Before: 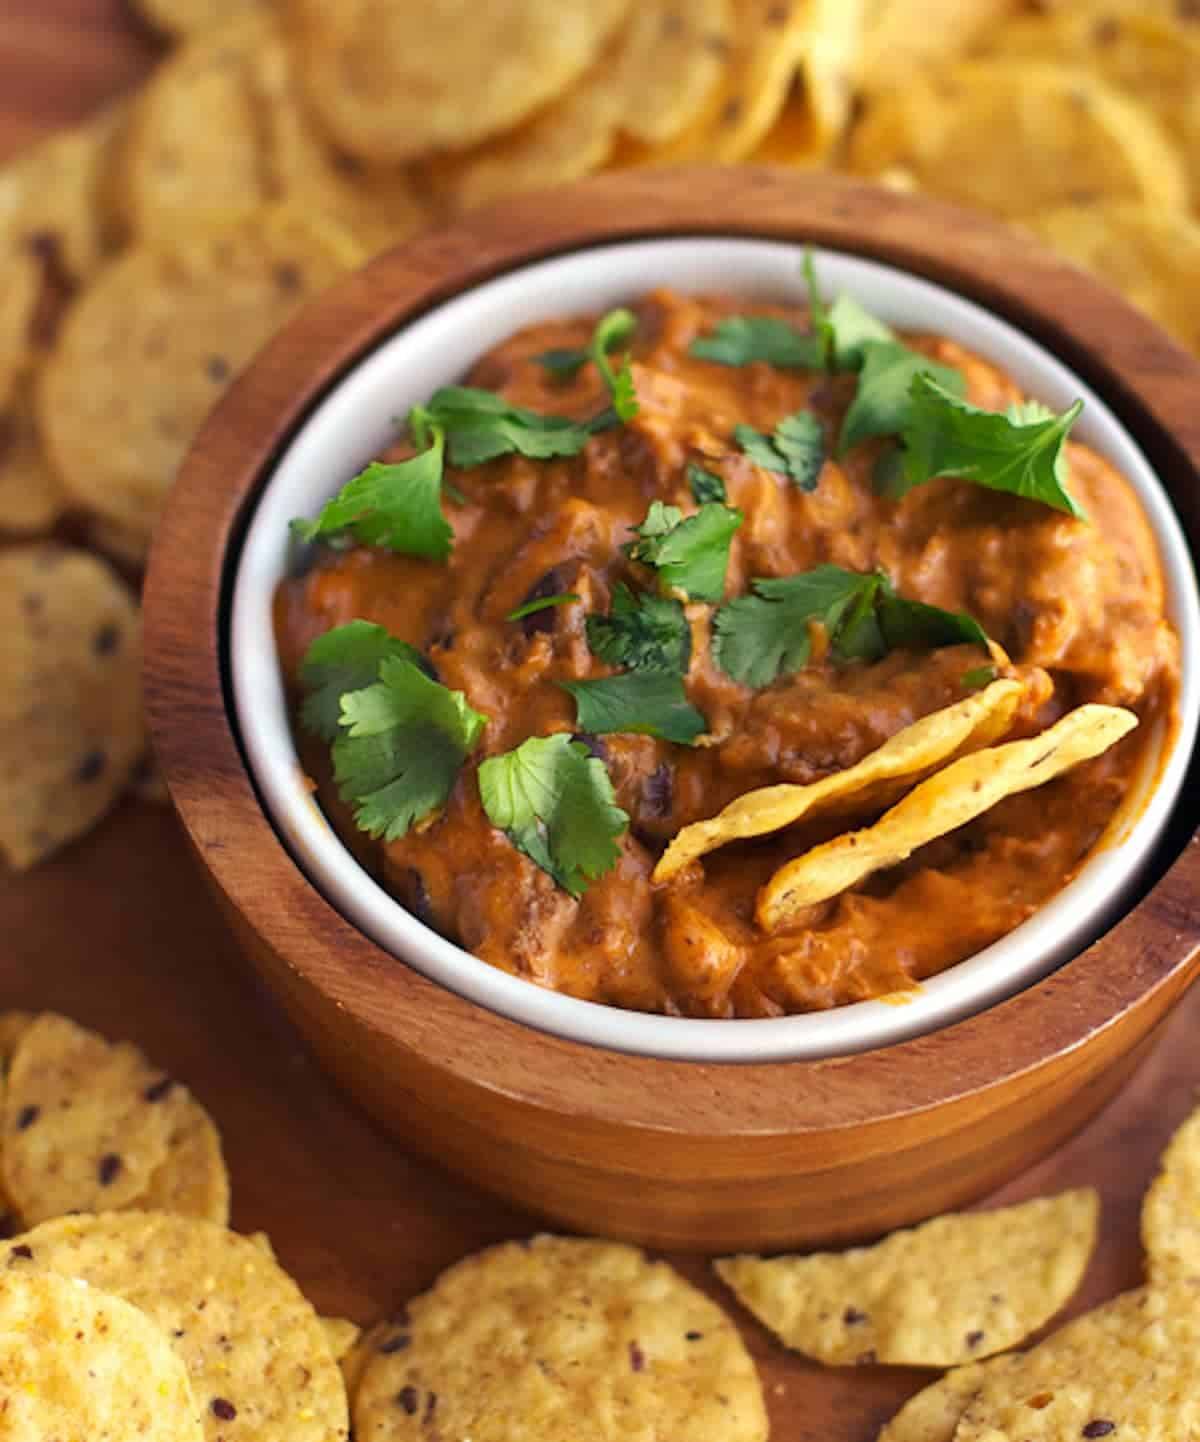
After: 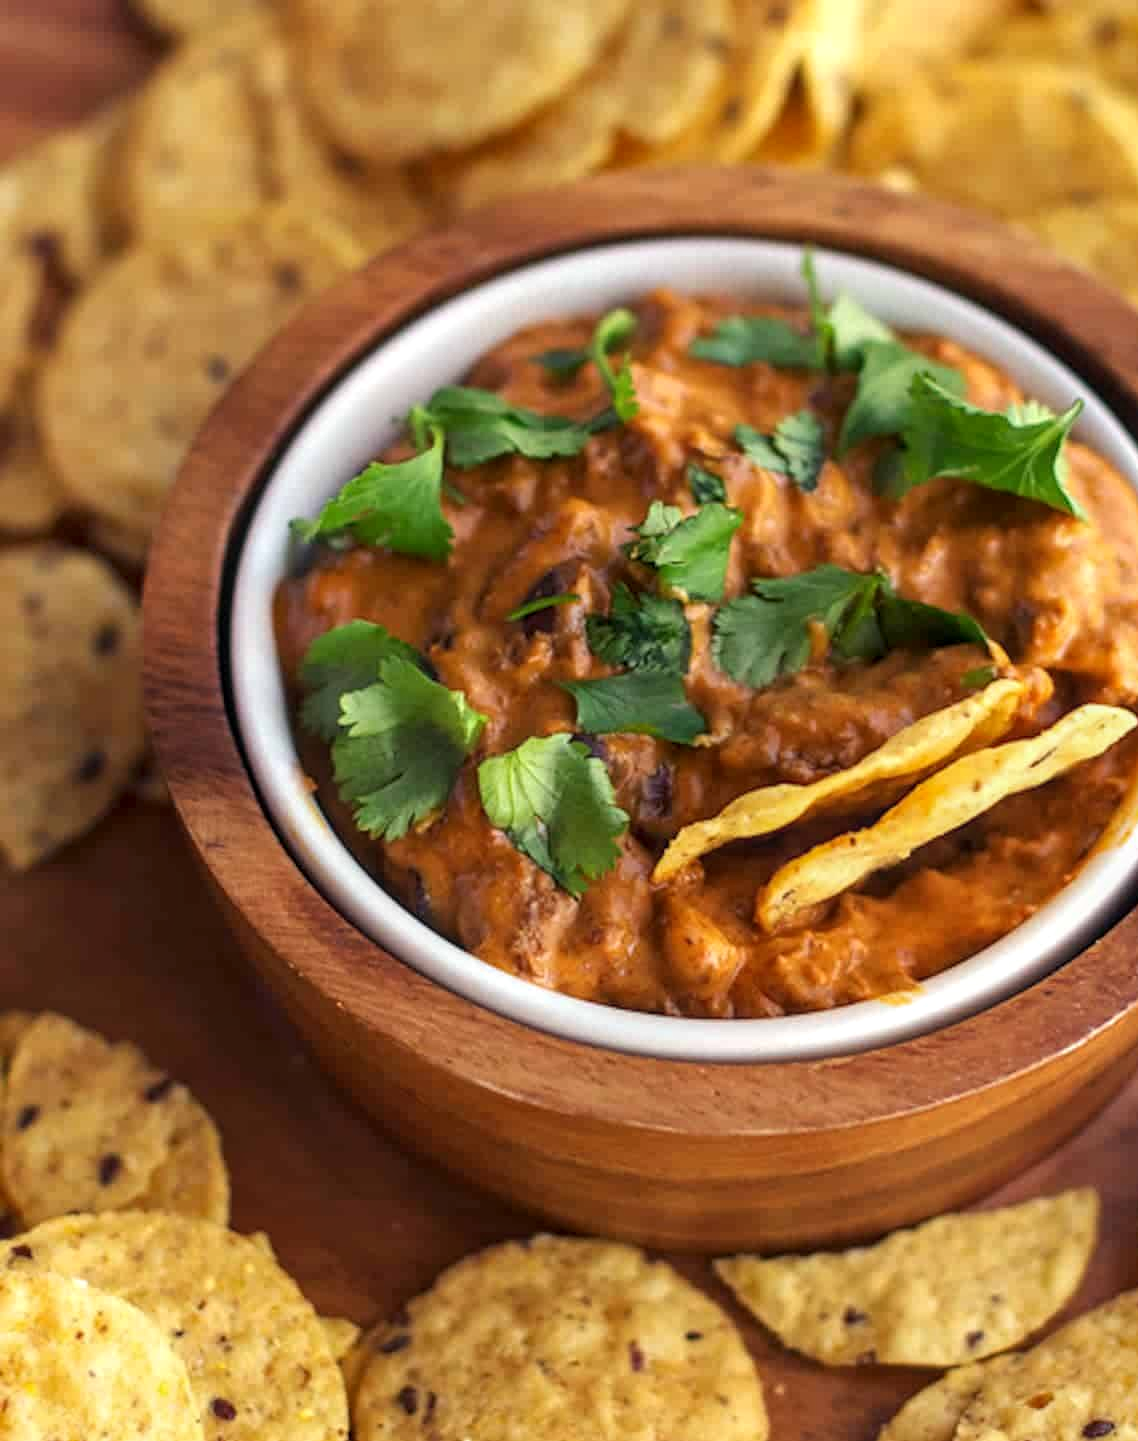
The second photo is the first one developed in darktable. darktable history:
crop and rotate: right 5.167%
local contrast: on, module defaults
